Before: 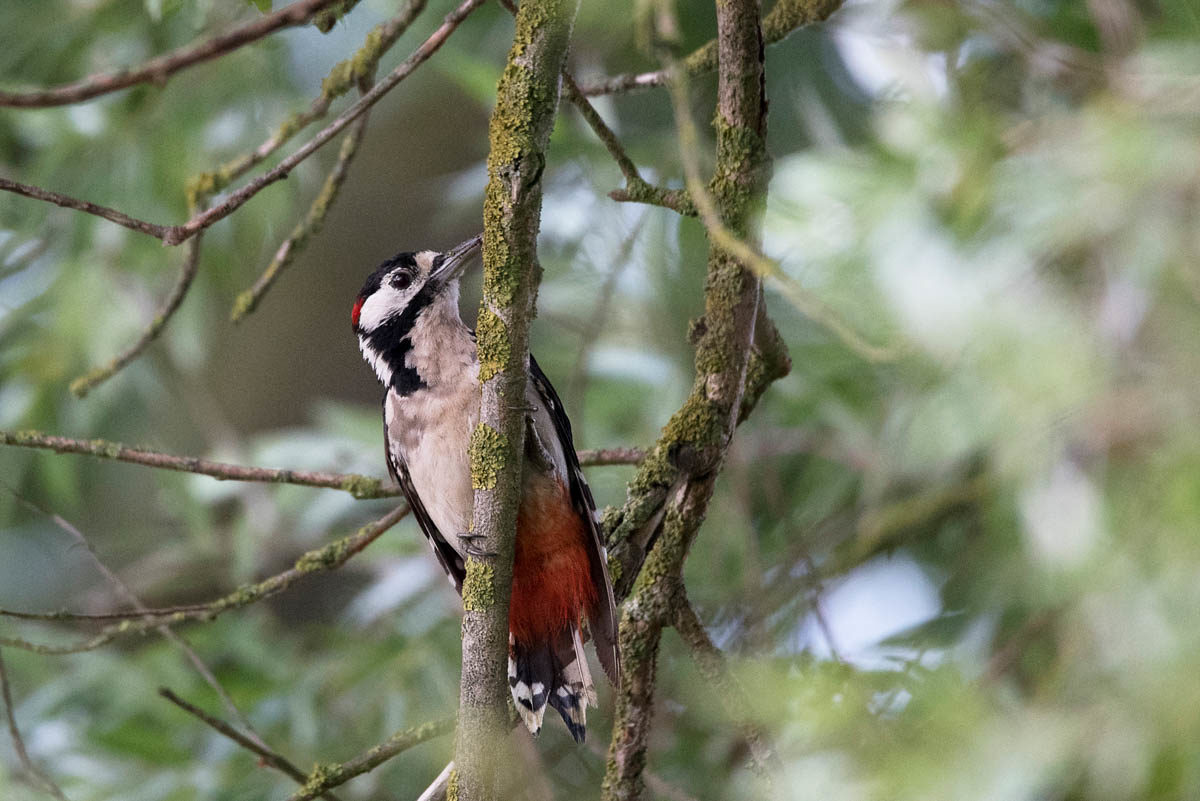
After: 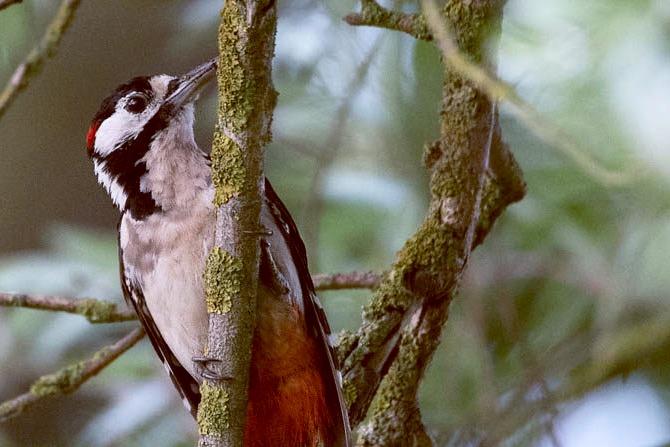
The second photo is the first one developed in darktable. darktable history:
crop and rotate: left 22.13%, top 22.054%, right 22.026%, bottom 22.102%
color balance: lift [1, 1.015, 1.004, 0.985], gamma [1, 0.958, 0.971, 1.042], gain [1, 0.956, 0.977, 1.044]
